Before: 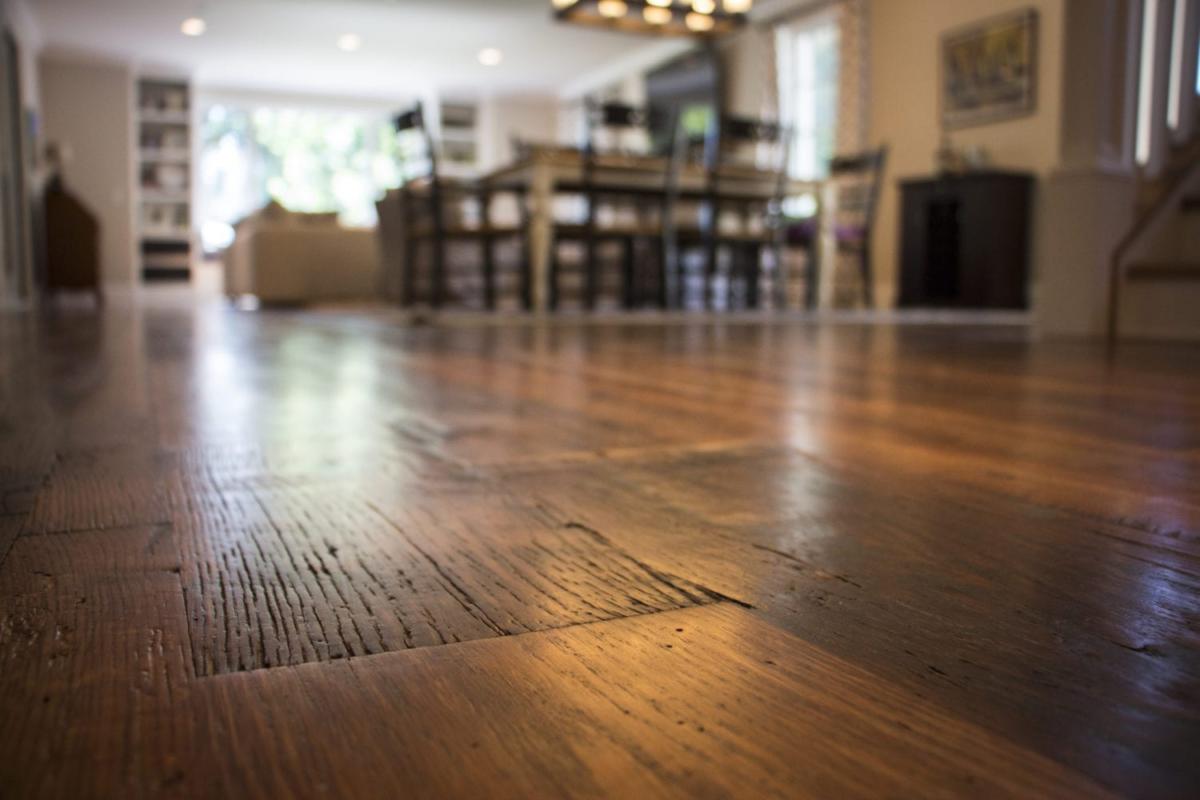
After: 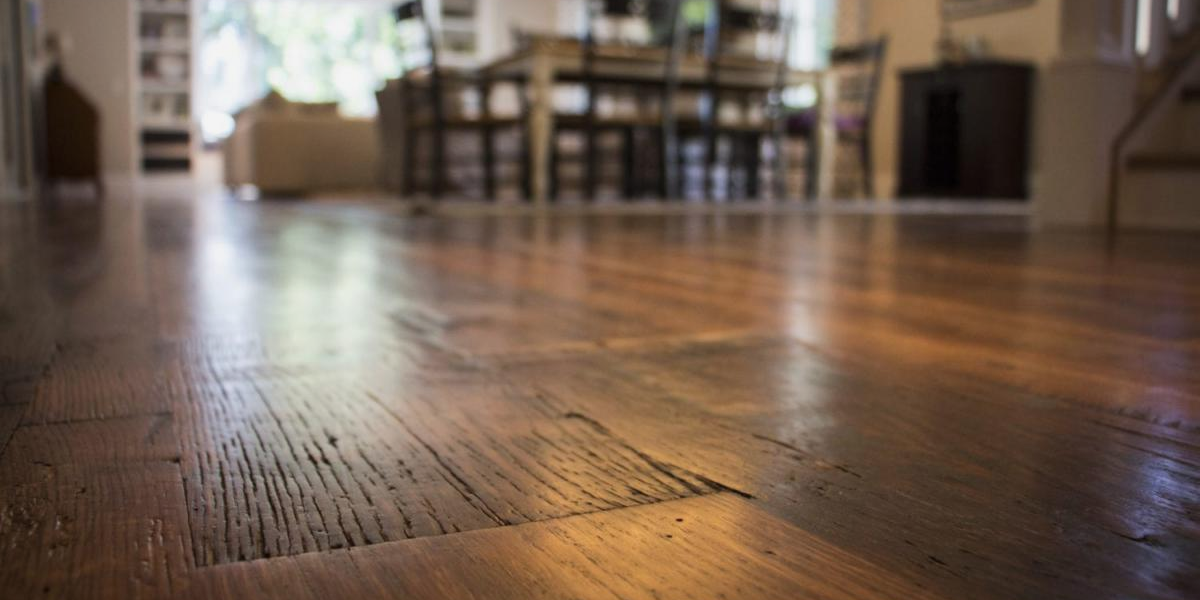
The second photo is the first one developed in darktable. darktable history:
exposure: exposure -0.151 EV, compensate highlight preservation false
shadows and highlights: radius 337.17, shadows 29.01, soften with gaussian
crop: top 13.819%, bottom 11.169%
